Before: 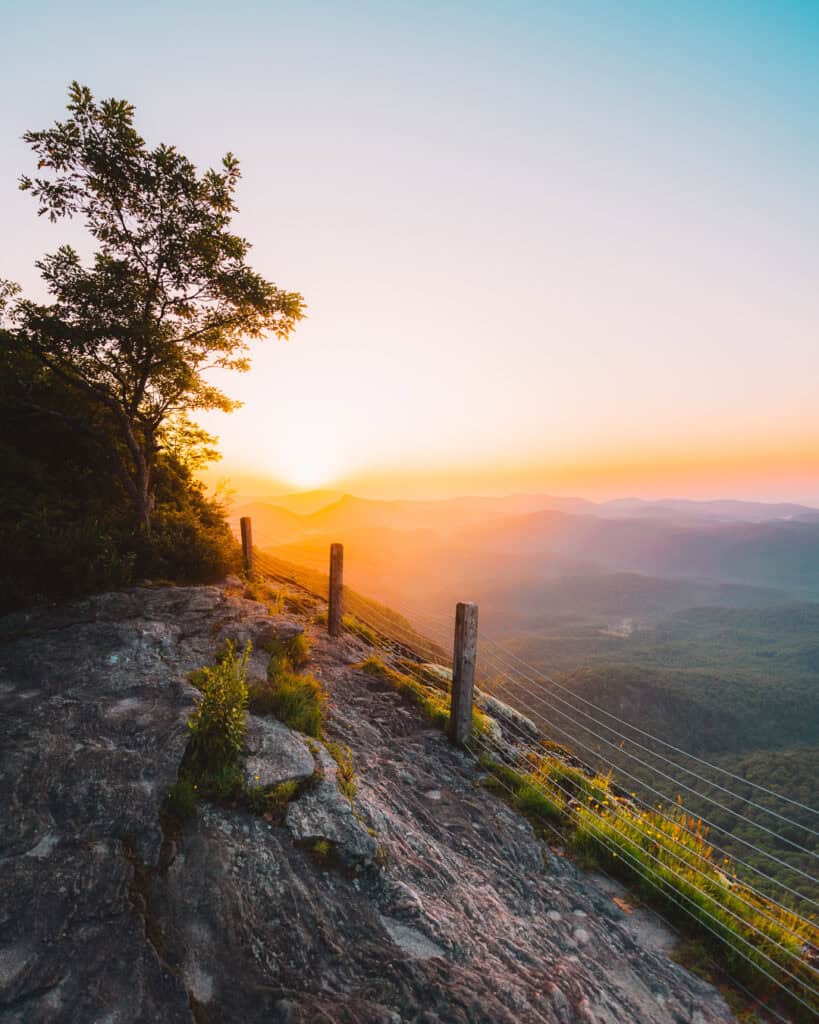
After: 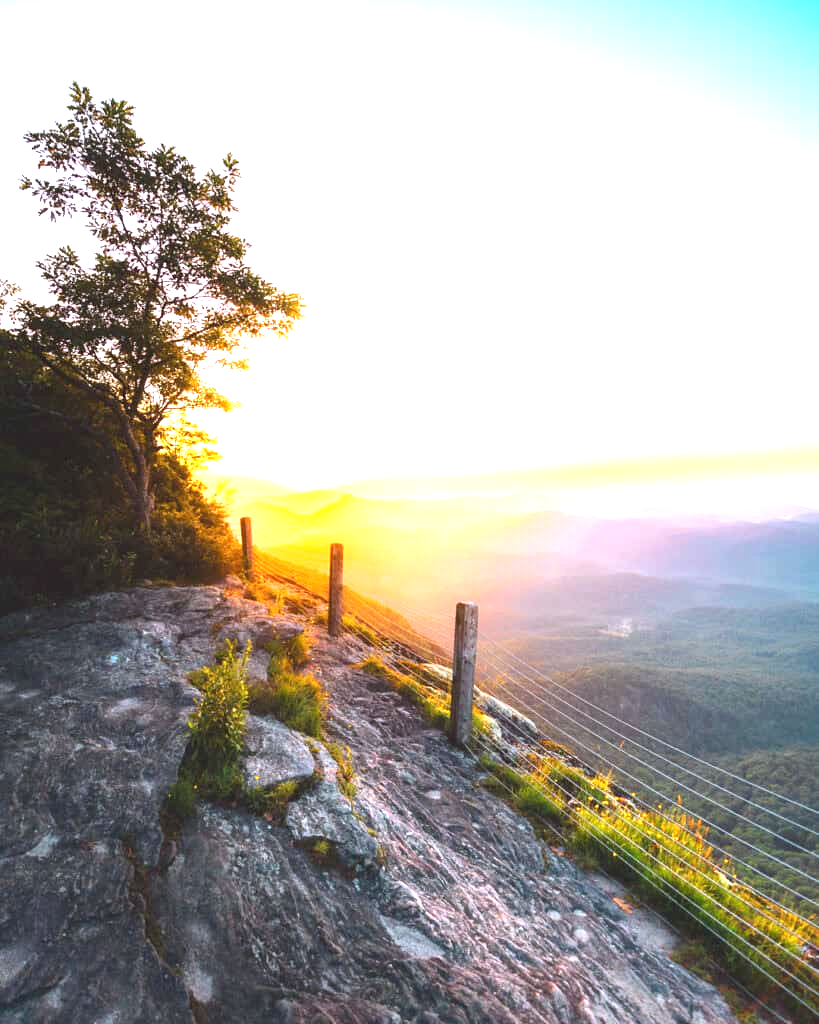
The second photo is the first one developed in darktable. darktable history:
exposure: black level correction 0, exposure 1.379 EV, compensate exposure bias true, compensate highlight preservation false
white balance: red 0.954, blue 1.079
